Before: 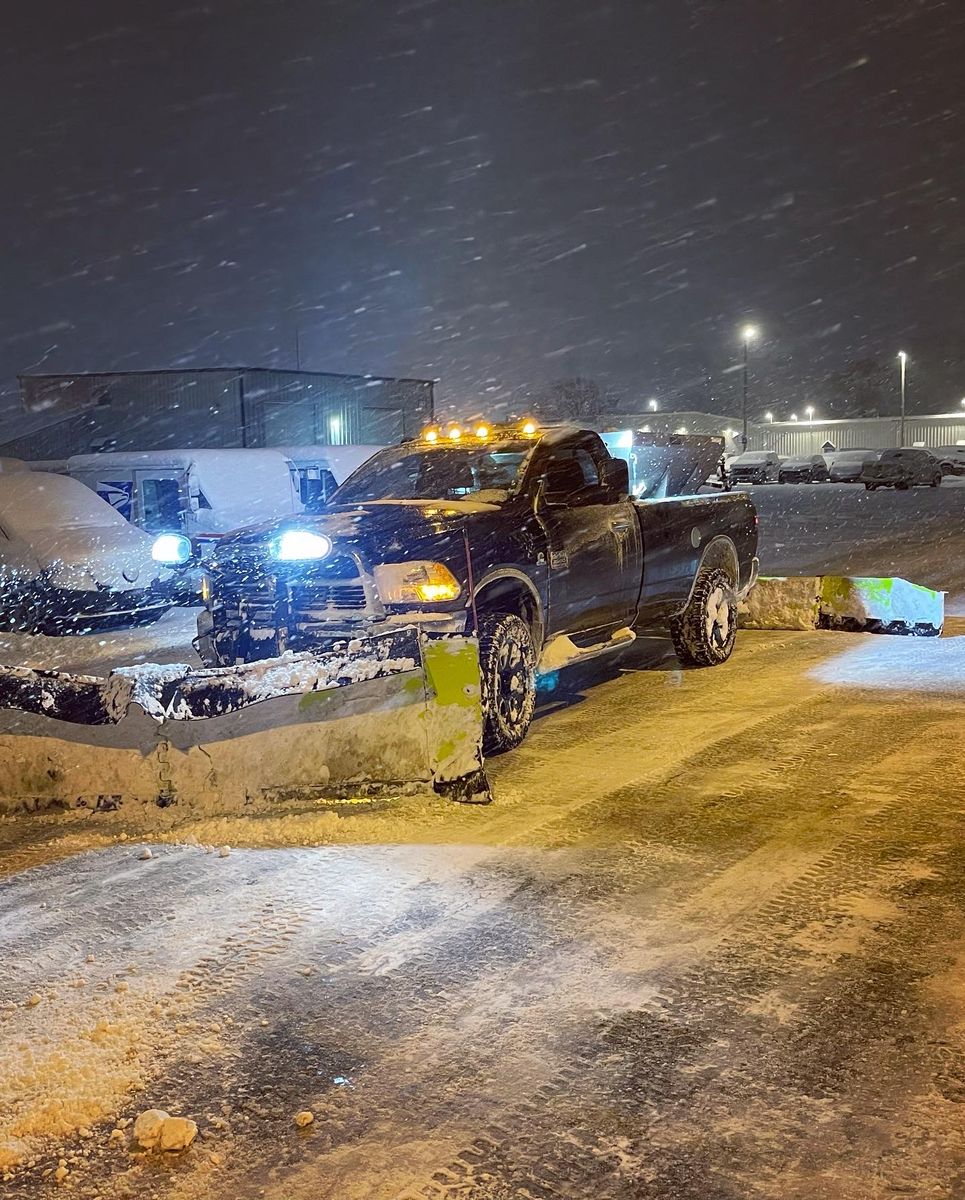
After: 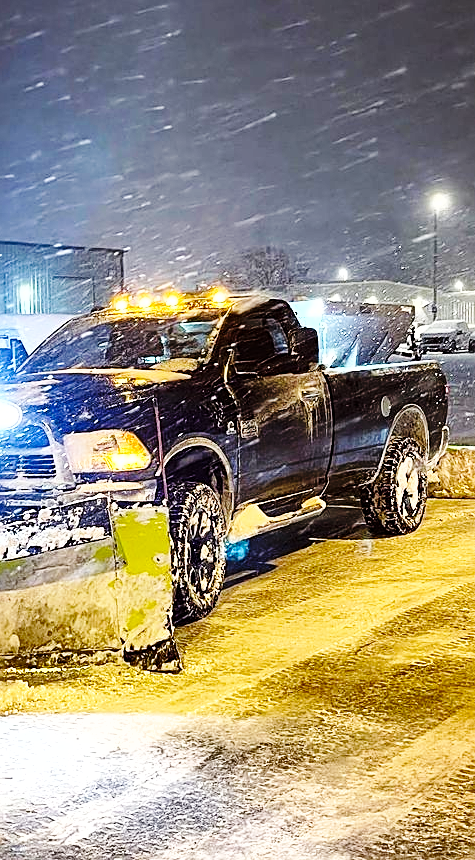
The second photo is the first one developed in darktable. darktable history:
tone equalizer: -8 EV -0.723 EV, -7 EV -0.677 EV, -6 EV -0.616 EV, -5 EV -0.397 EV, -3 EV 0.399 EV, -2 EV 0.6 EV, -1 EV 0.698 EV, +0 EV 0.78 EV, smoothing 1
shadows and highlights: soften with gaussian
sharpen: on, module defaults
crop: left 32.188%, top 10.95%, right 18.498%, bottom 17.342%
base curve: curves: ch0 [(0, 0) (0.036, 0.025) (0.121, 0.166) (0.206, 0.329) (0.605, 0.79) (1, 1)], preserve colors none
